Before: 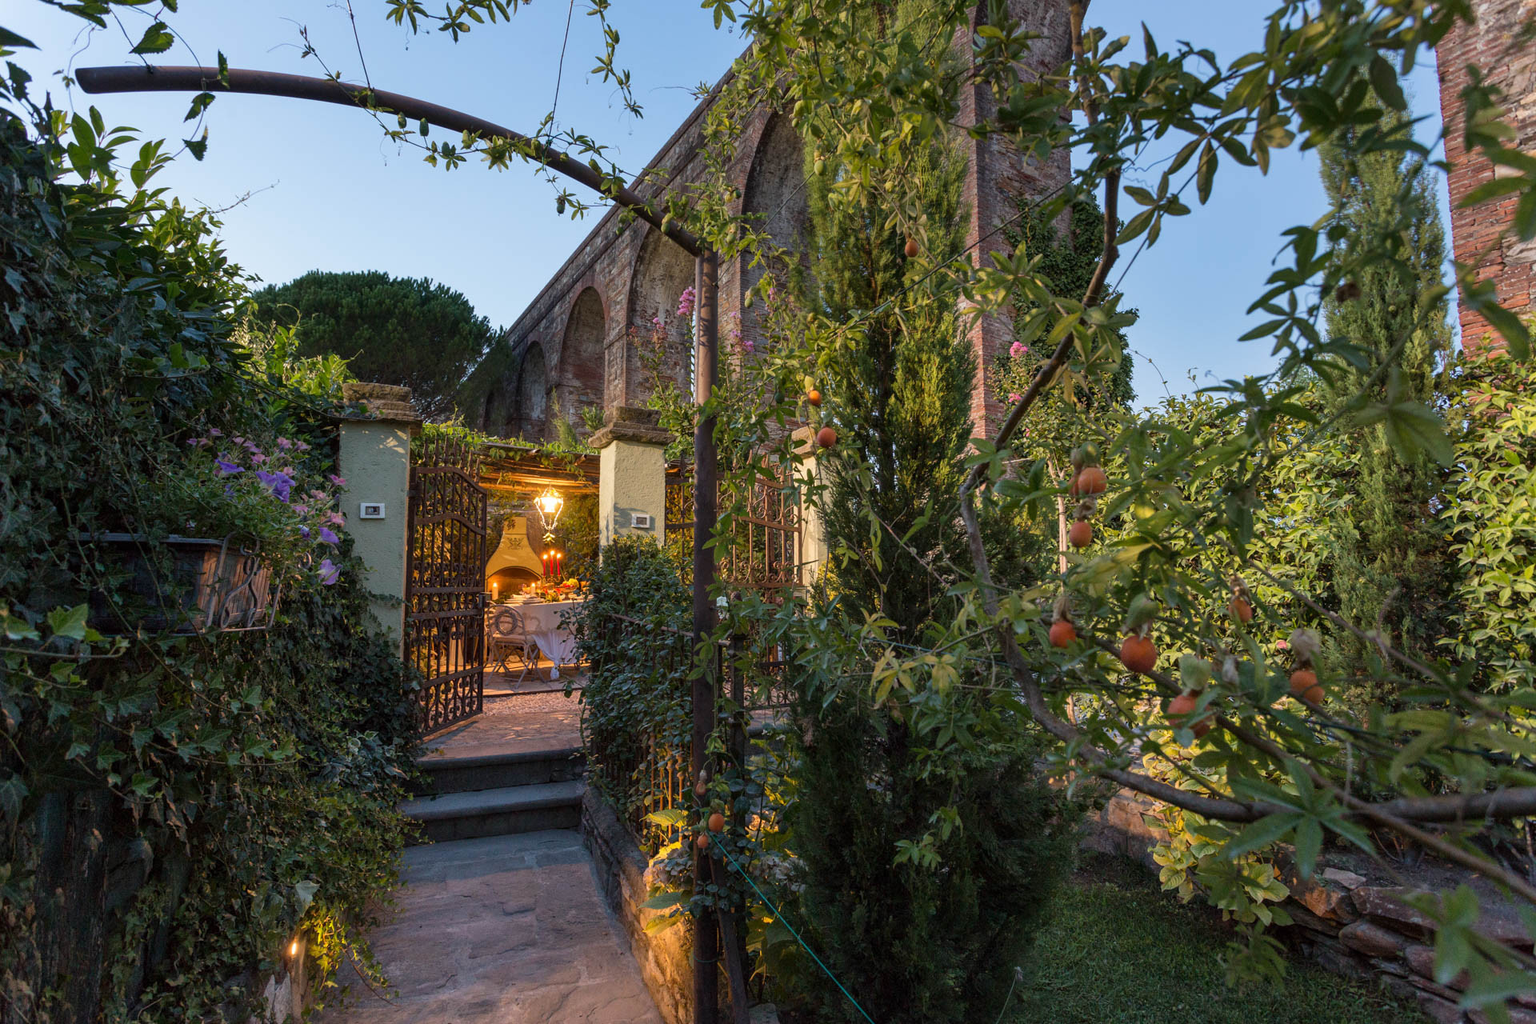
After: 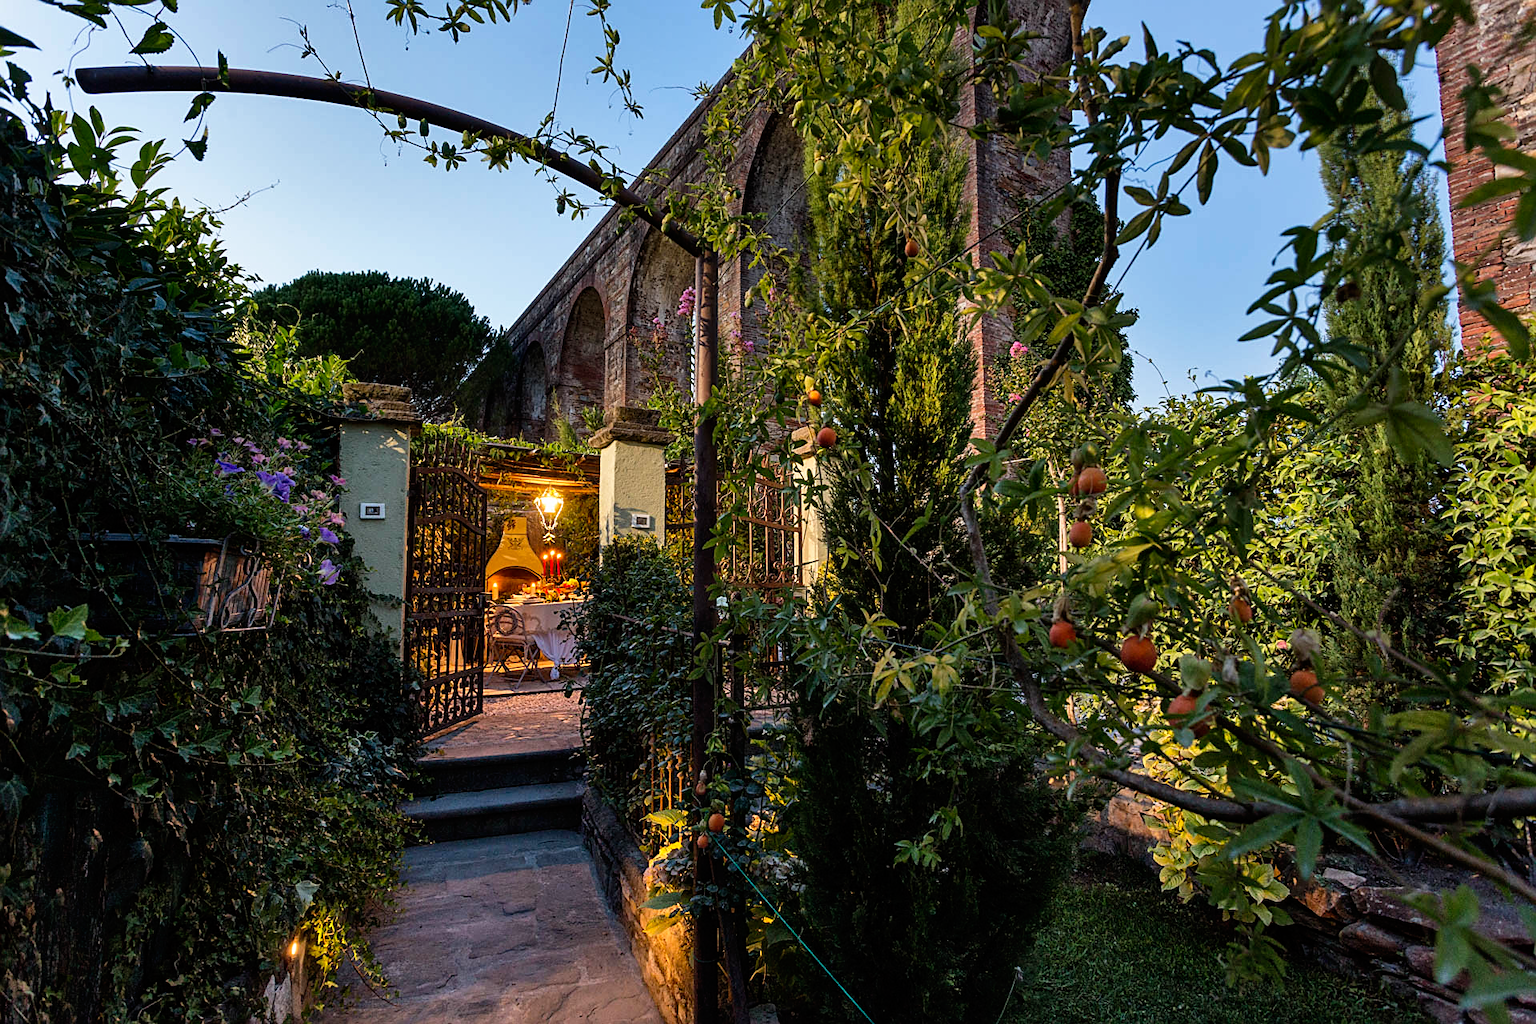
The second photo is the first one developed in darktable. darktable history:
tone curve: curves: ch0 [(0, 0) (0.003, 0) (0.011, 0.001) (0.025, 0.003) (0.044, 0.006) (0.069, 0.009) (0.1, 0.013) (0.136, 0.032) (0.177, 0.067) (0.224, 0.121) (0.277, 0.185) (0.335, 0.255) (0.399, 0.333) (0.468, 0.417) (0.543, 0.508) (0.623, 0.606) (0.709, 0.71) (0.801, 0.819) (0.898, 0.926) (1, 1)], preserve colors none
shadows and highlights: shadows 30.63, highlights -63.22, shadows color adjustment 98%, highlights color adjustment 58.61%, soften with gaussian
sharpen: on, module defaults
